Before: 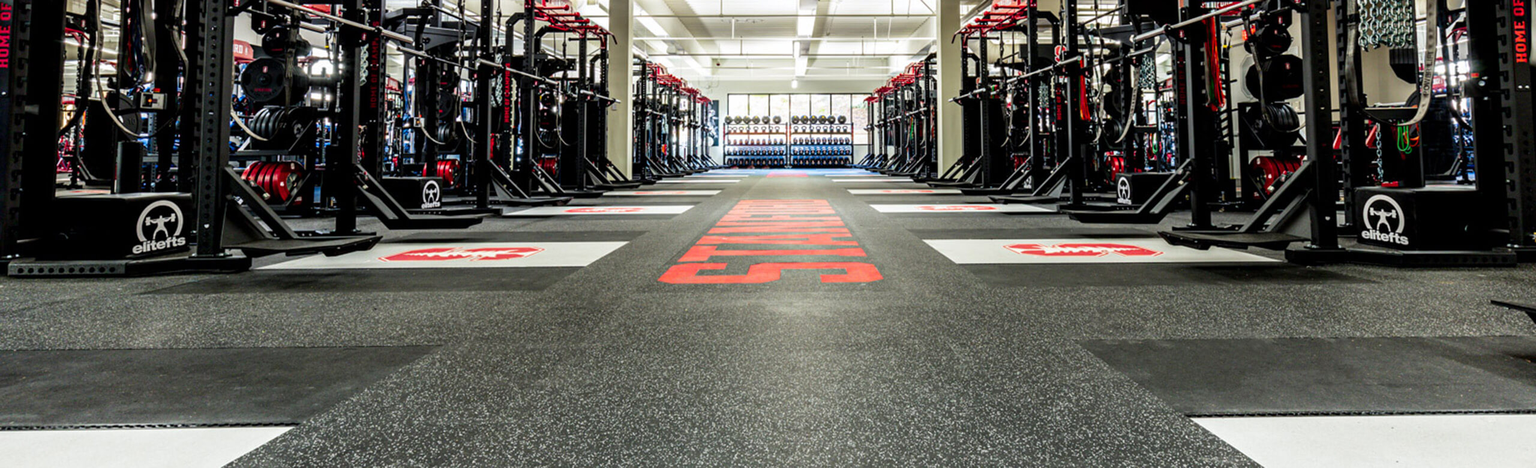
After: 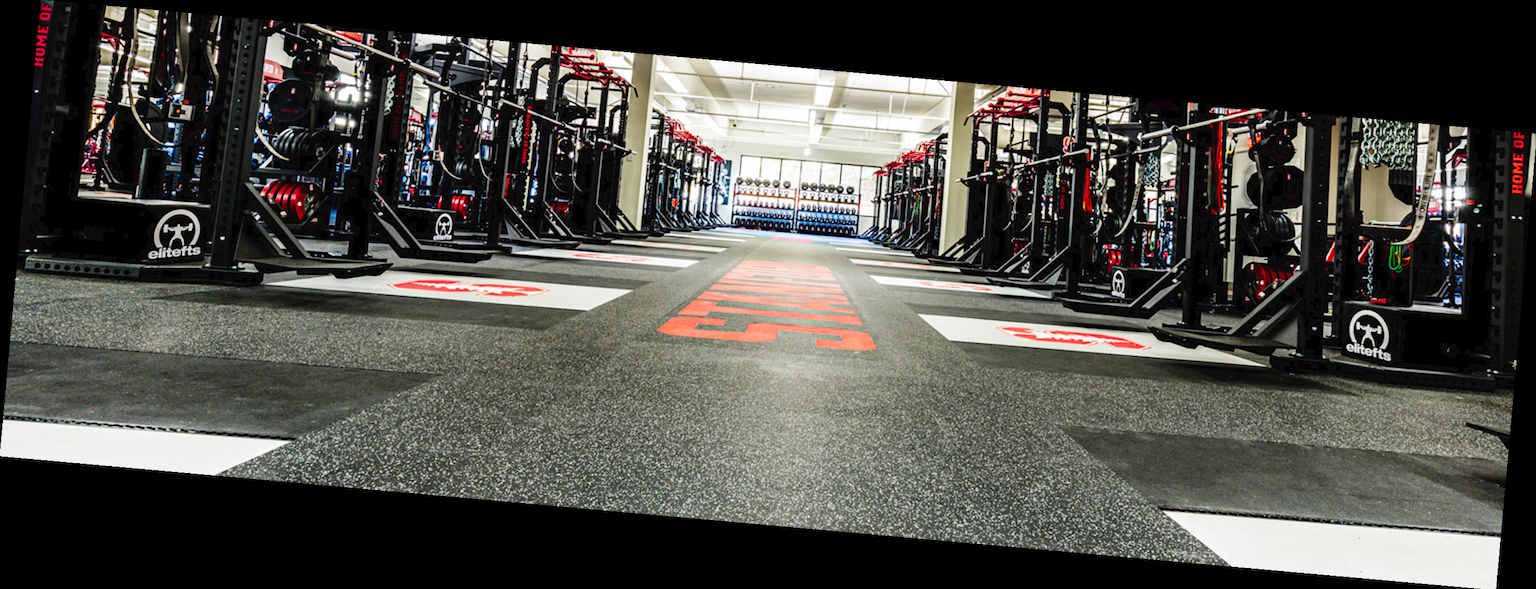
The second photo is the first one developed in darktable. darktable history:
tone curve: curves: ch0 [(0, 0) (0.003, 0.031) (0.011, 0.033) (0.025, 0.036) (0.044, 0.045) (0.069, 0.06) (0.1, 0.079) (0.136, 0.109) (0.177, 0.15) (0.224, 0.192) (0.277, 0.262) (0.335, 0.347) (0.399, 0.433) (0.468, 0.528) (0.543, 0.624) (0.623, 0.705) (0.709, 0.788) (0.801, 0.865) (0.898, 0.933) (1, 1)], preserve colors none
rotate and perspective: rotation 5.12°, automatic cropping off
